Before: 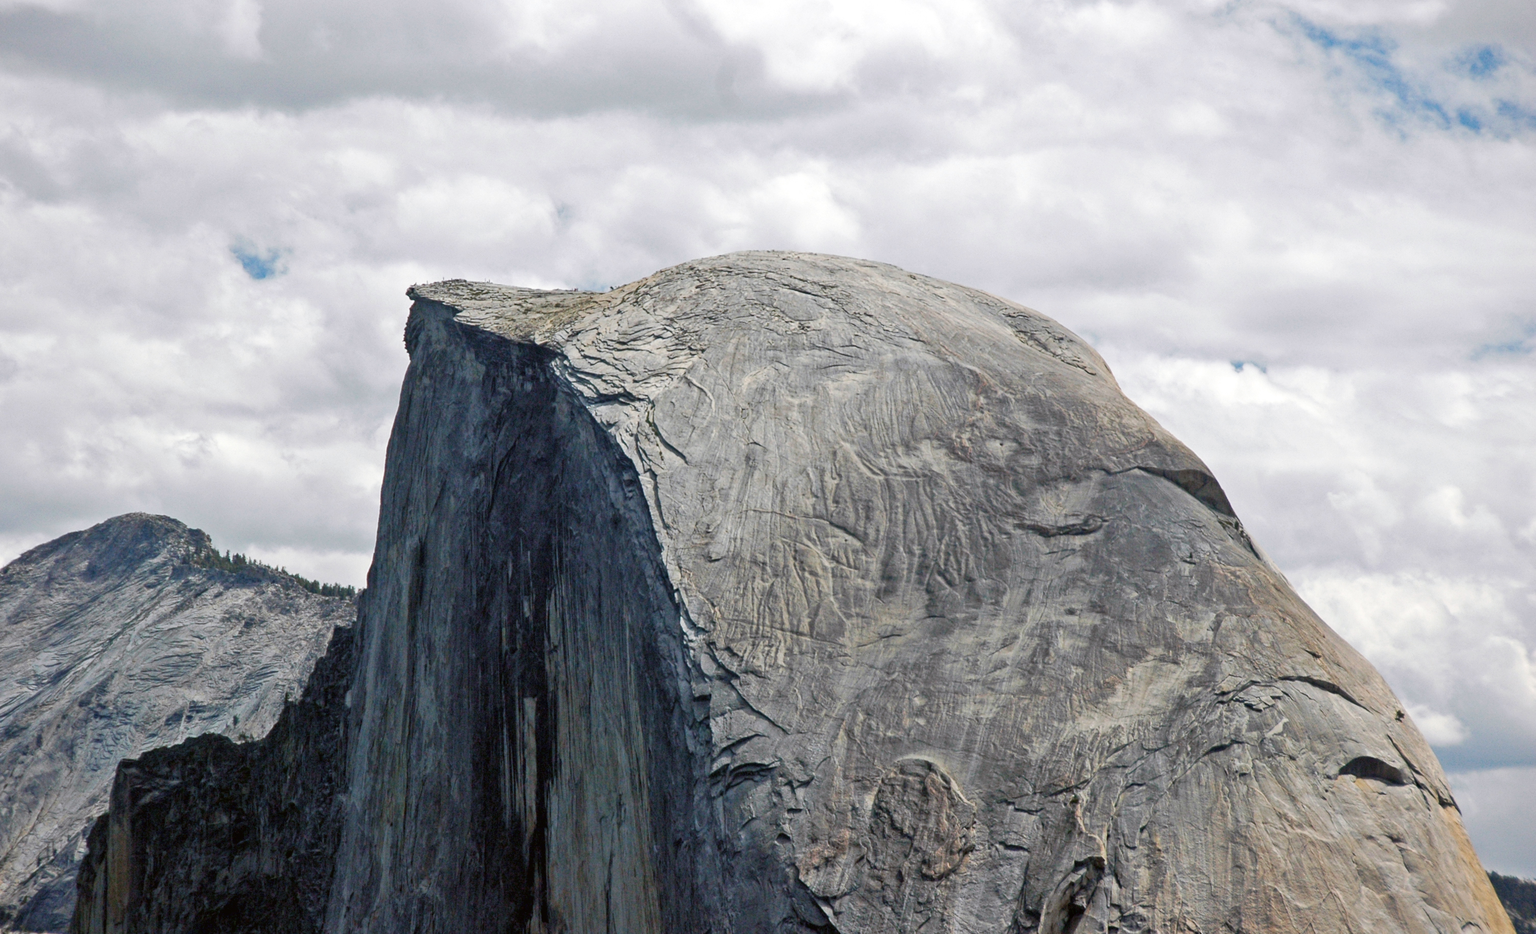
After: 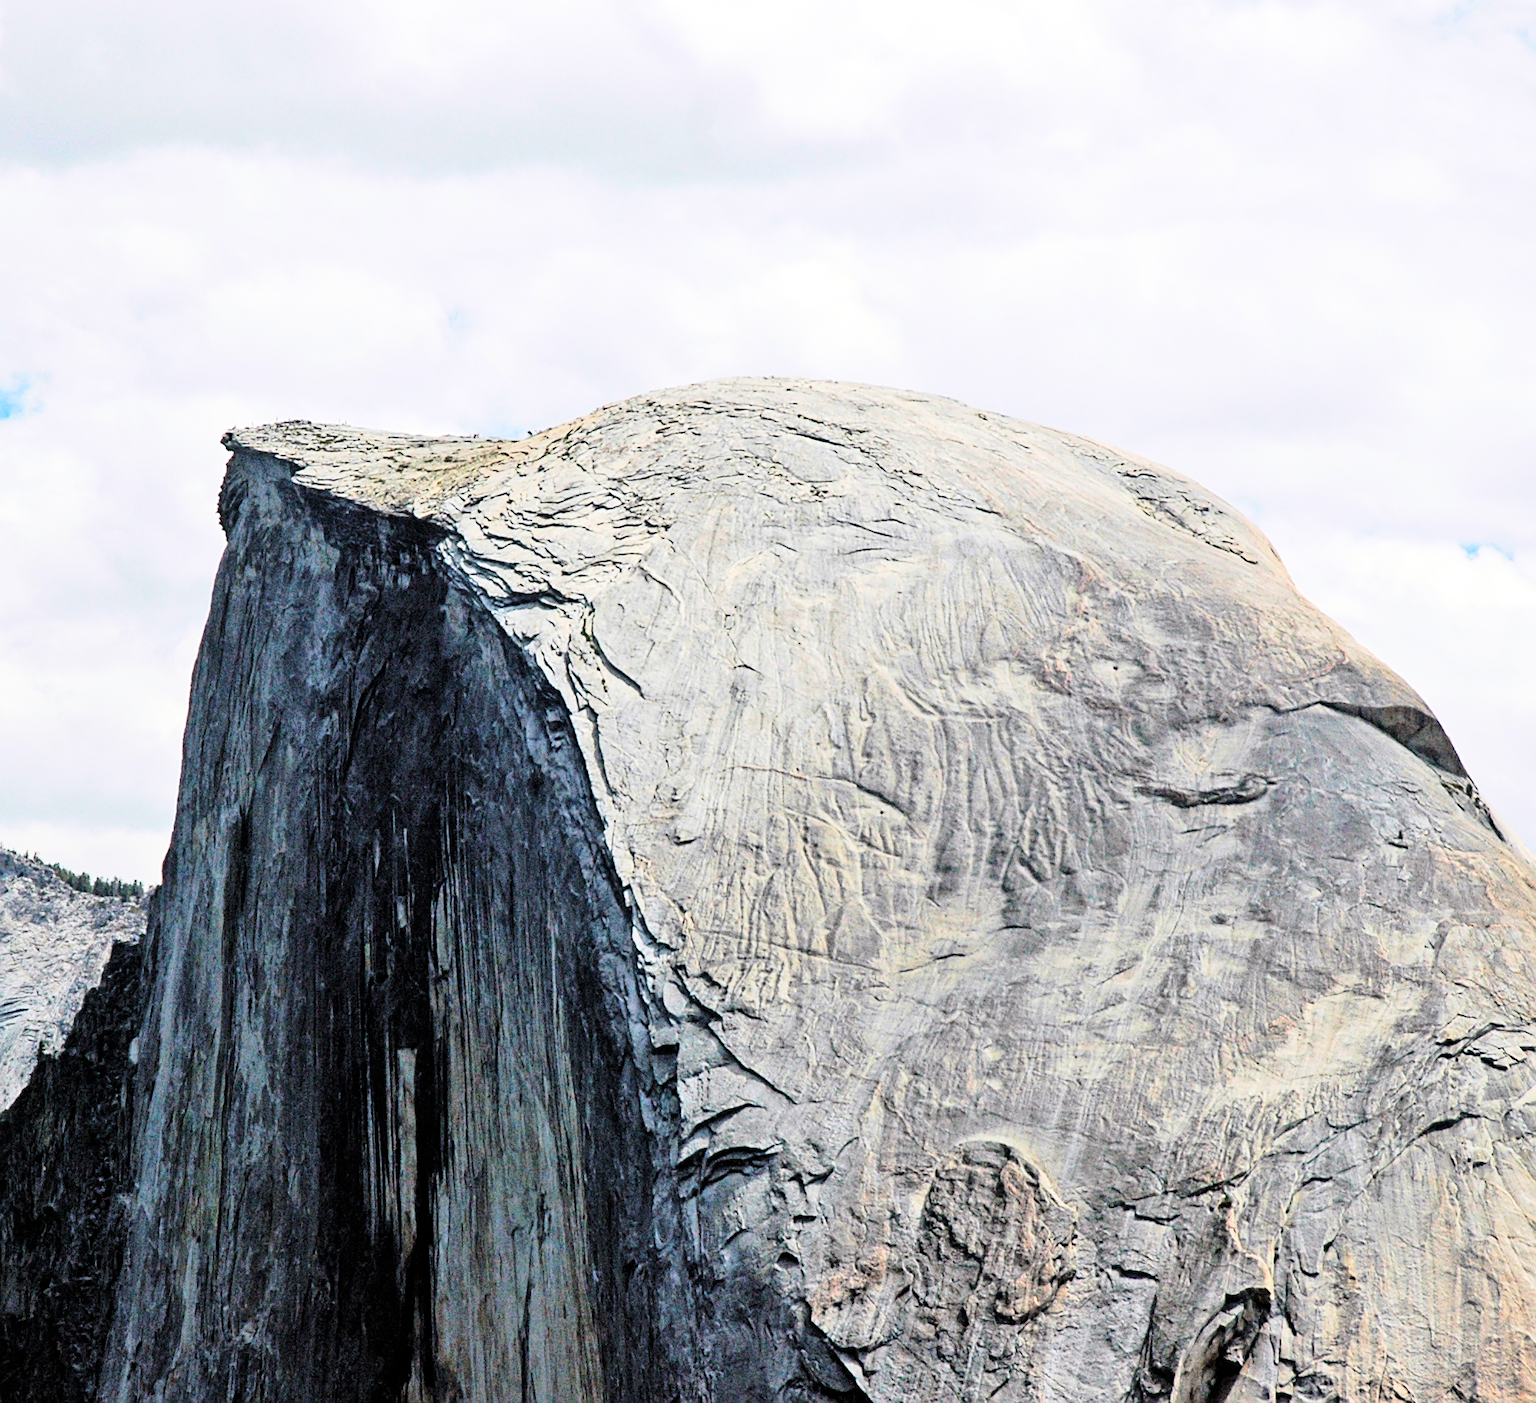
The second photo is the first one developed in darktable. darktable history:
crop: left 16.899%, right 16.556%
tone curve: curves: ch0 [(0, 0) (0.004, 0) (0.133, 0.071) (0.325, 0.456) (0.832, 0.957) (1, 1)], color space Lab, linked channels, preserve colors none
sharpen: on, module defaults
